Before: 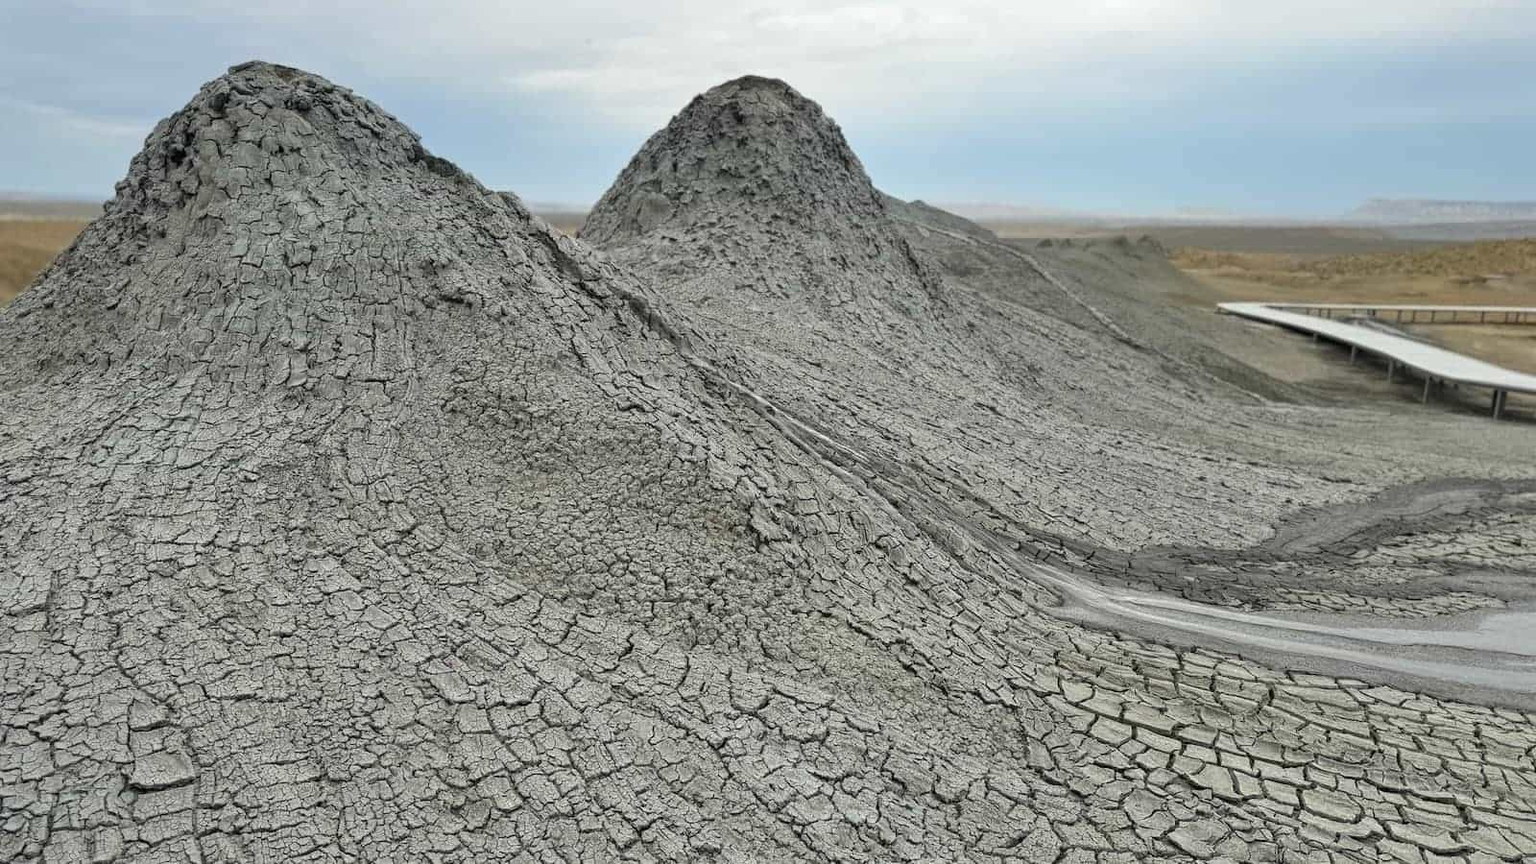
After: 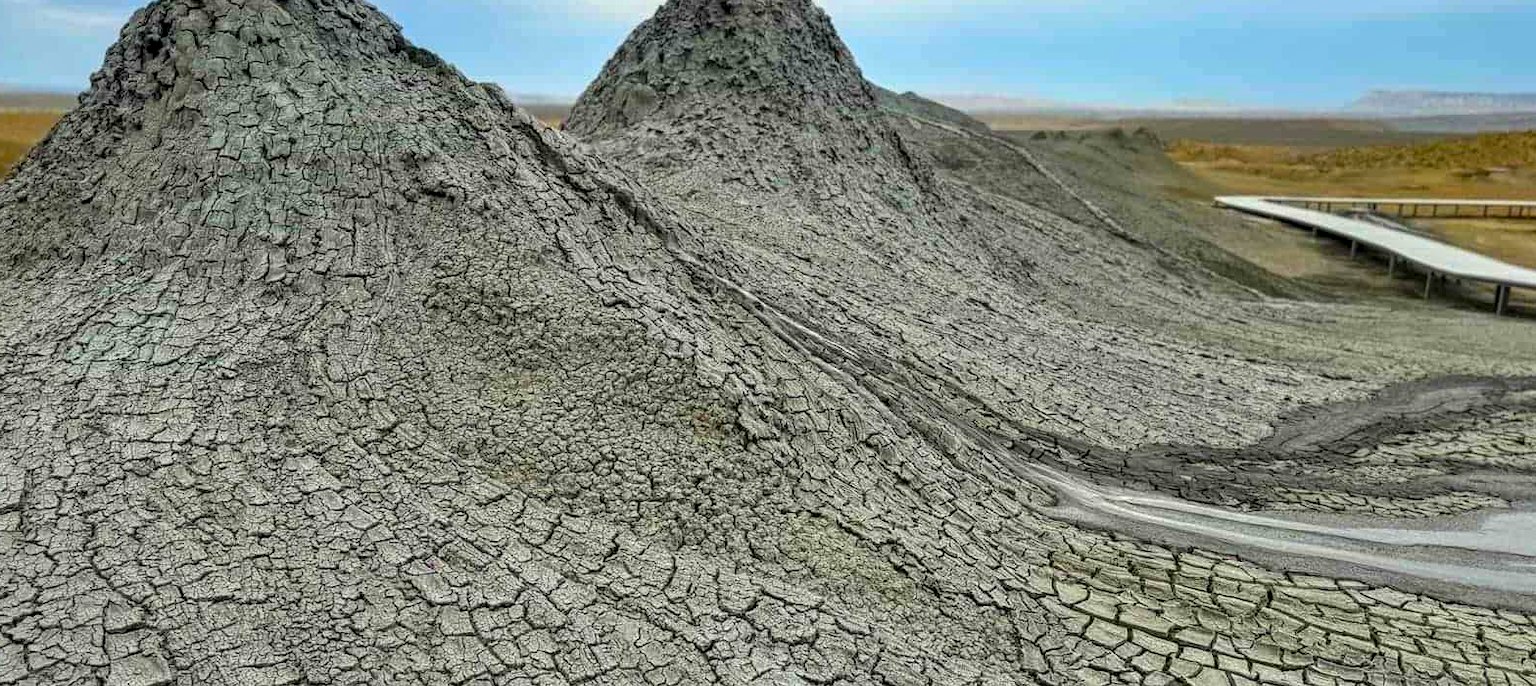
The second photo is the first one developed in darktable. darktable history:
color balance rgb: power › hue 308.33°, linear chroma grading › global chroma 8.704%, perceptual saturation grading › global saturation 30.431%, global vibrance 10.899%
contrast brightness saturation: brightness -0.027, saturation 0.345
crop and rotate: left 1.811%, top 12.779%, right 0.174%, bottom 9.28%
local contrast: detail 142%
